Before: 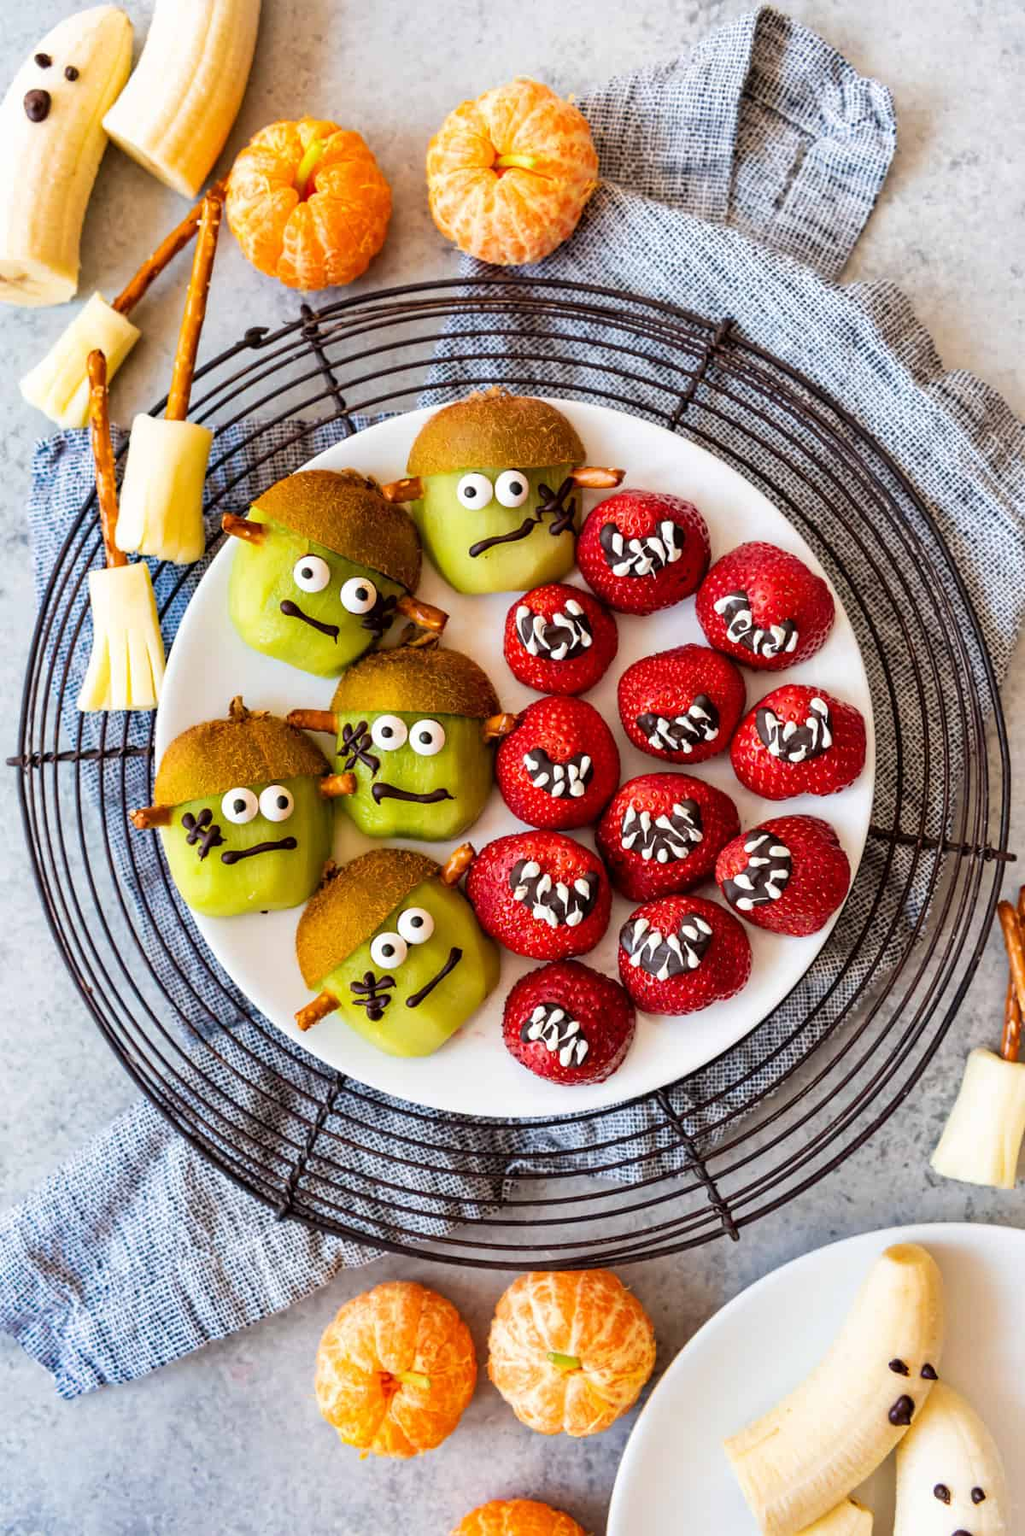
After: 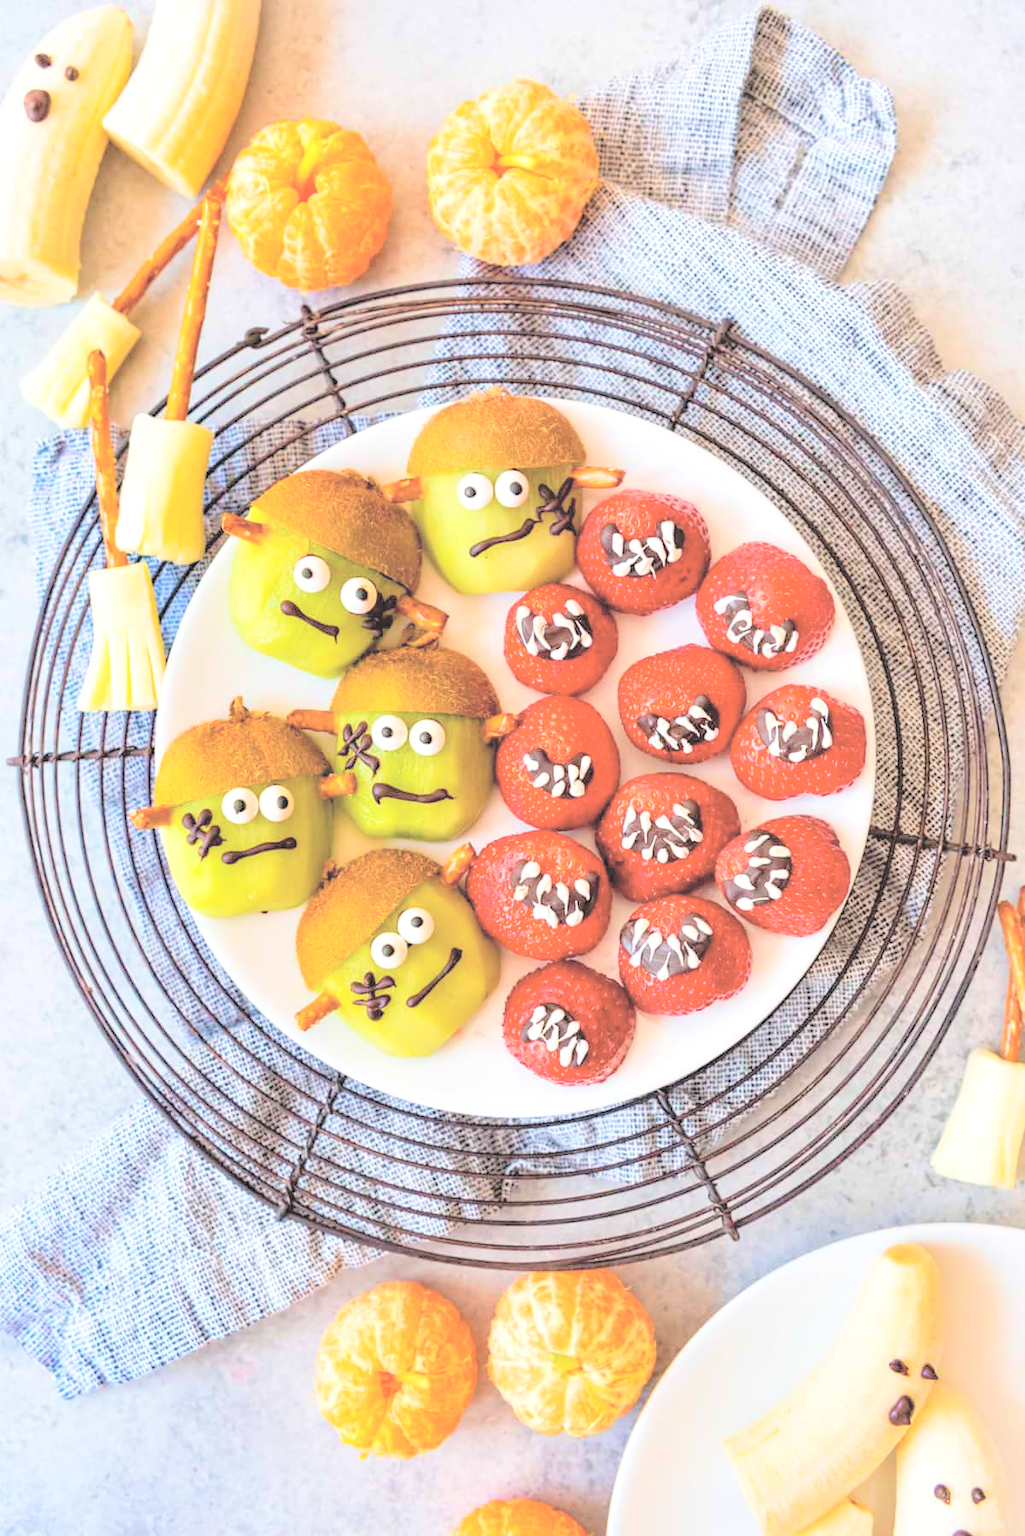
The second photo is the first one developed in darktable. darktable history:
velvia: on, module defaults
contrast brightness saturation: brightness 0.997
local contrast: mode bilateral grid, contrast 20, coarseness 50, detail 119%, midtone range 0.2
